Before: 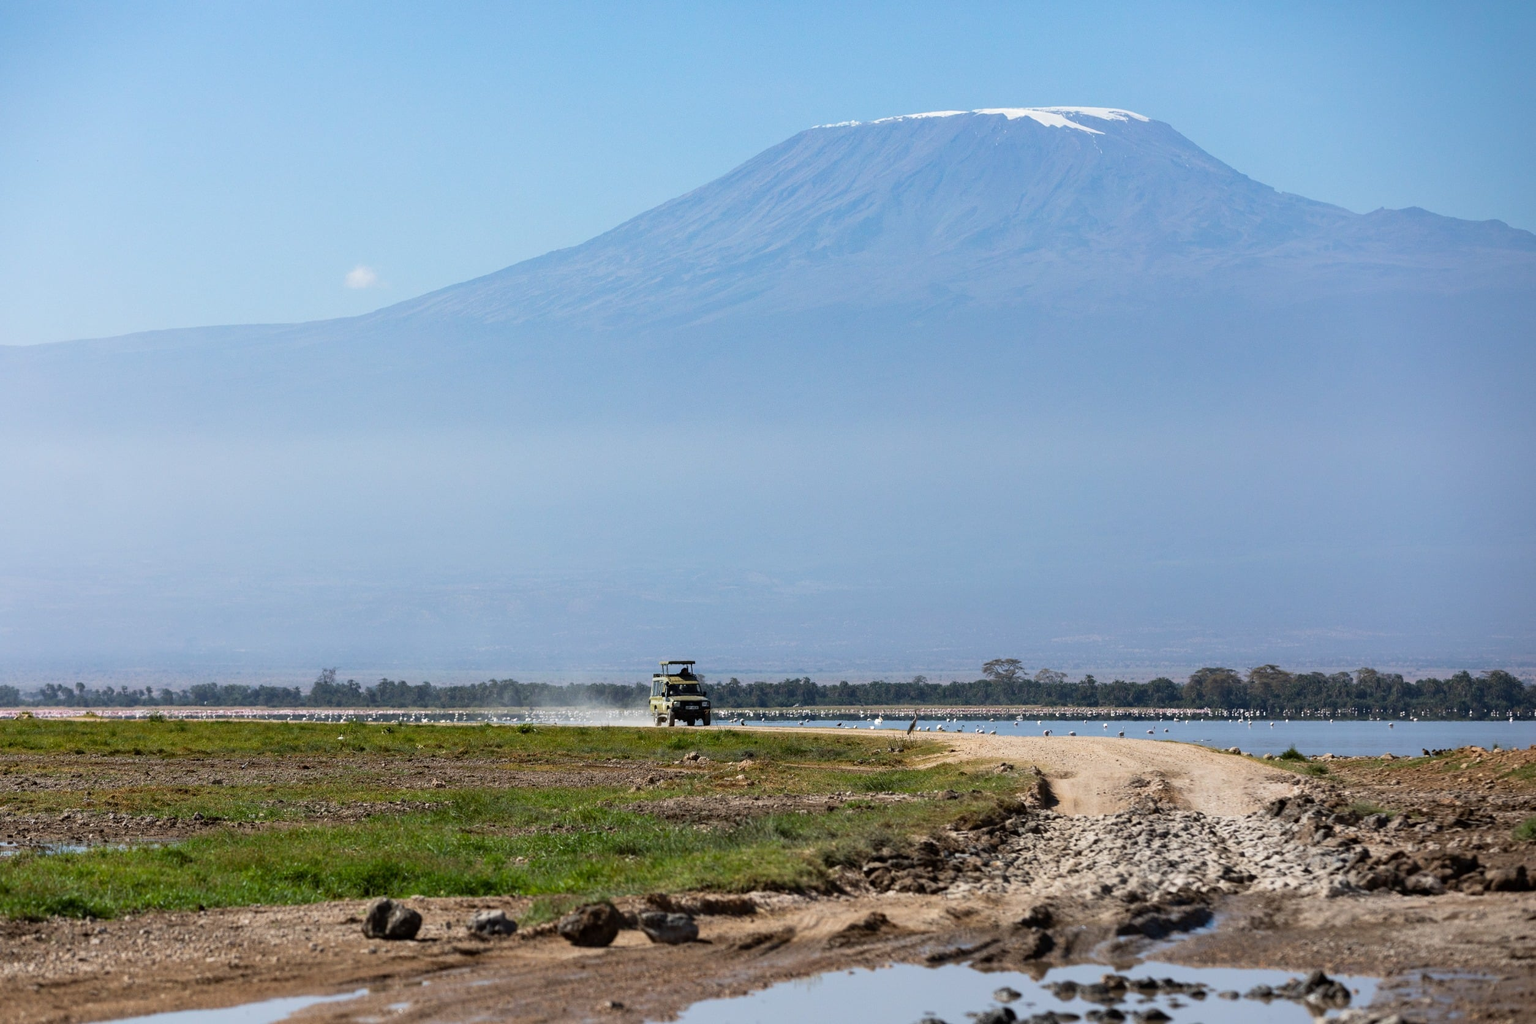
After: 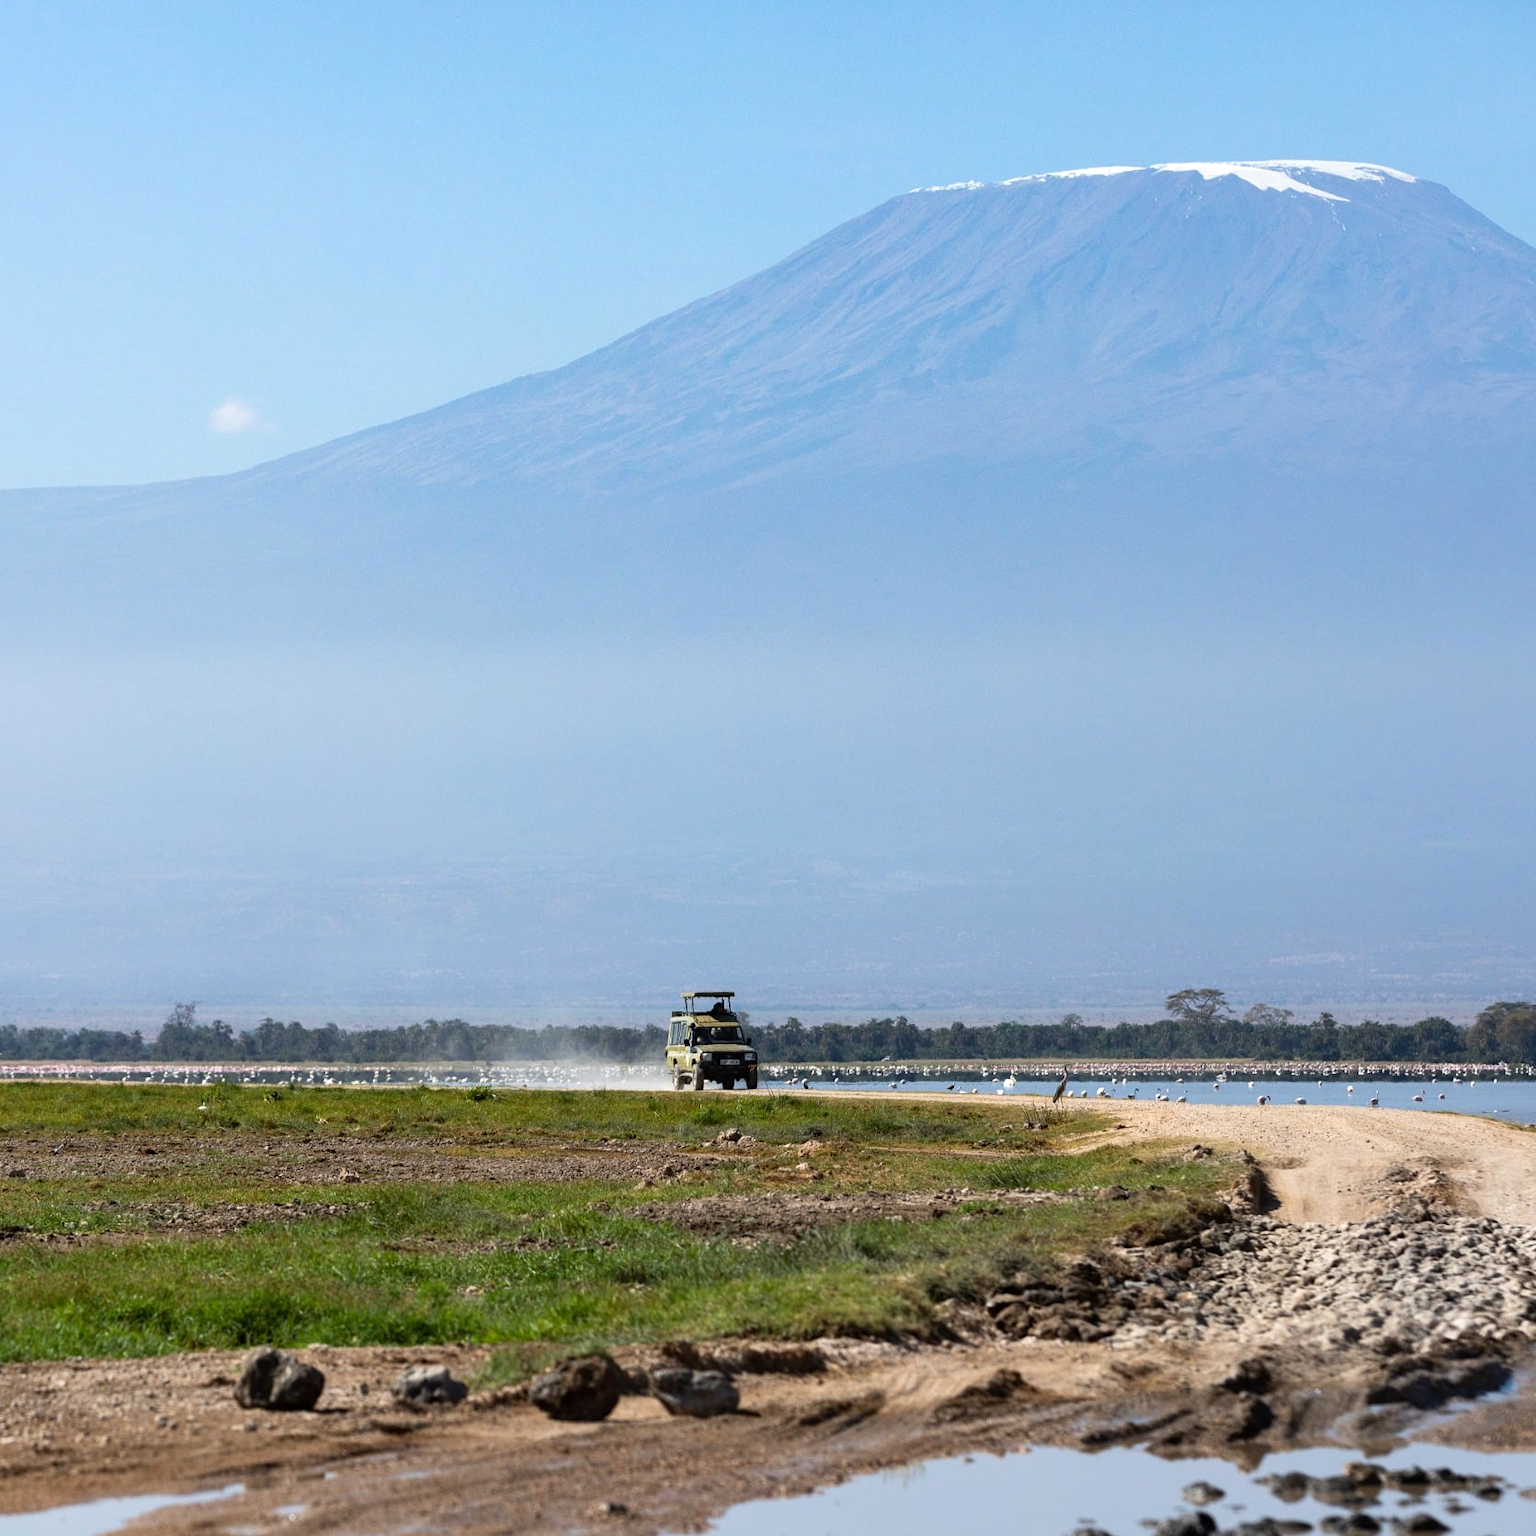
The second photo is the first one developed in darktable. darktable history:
tone equalizer: on, module defaults
exposure: exposure 0.2 EV, compensate highlight preservation false
crop and rotate: left 13.409%, right 19.924%
